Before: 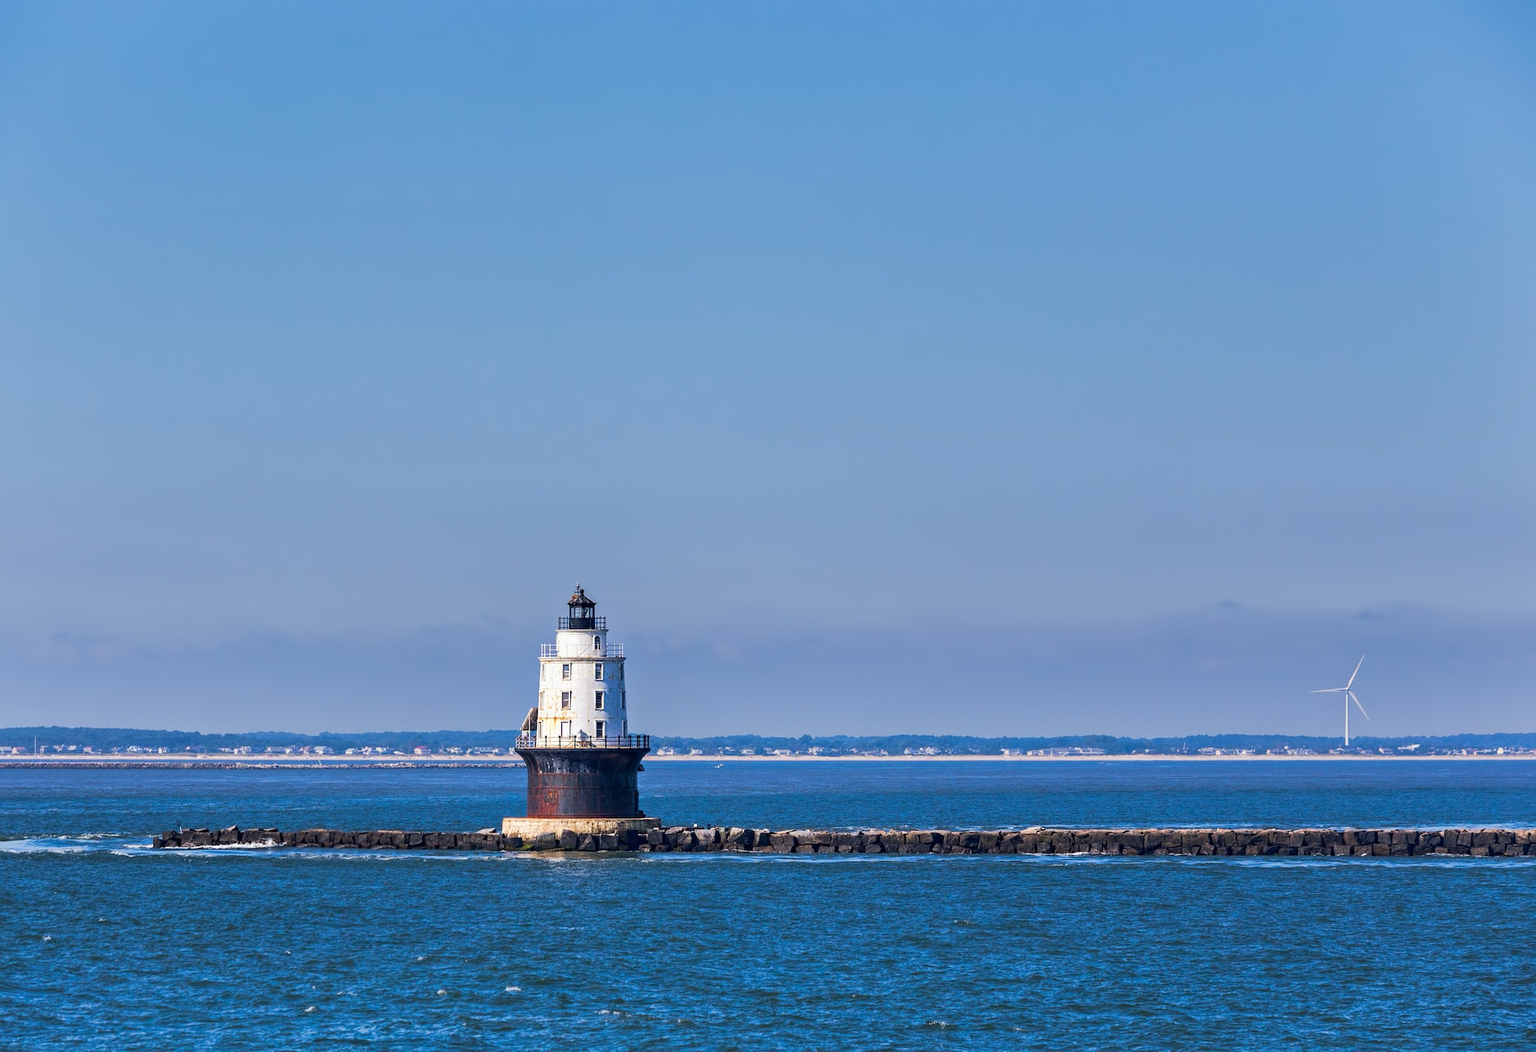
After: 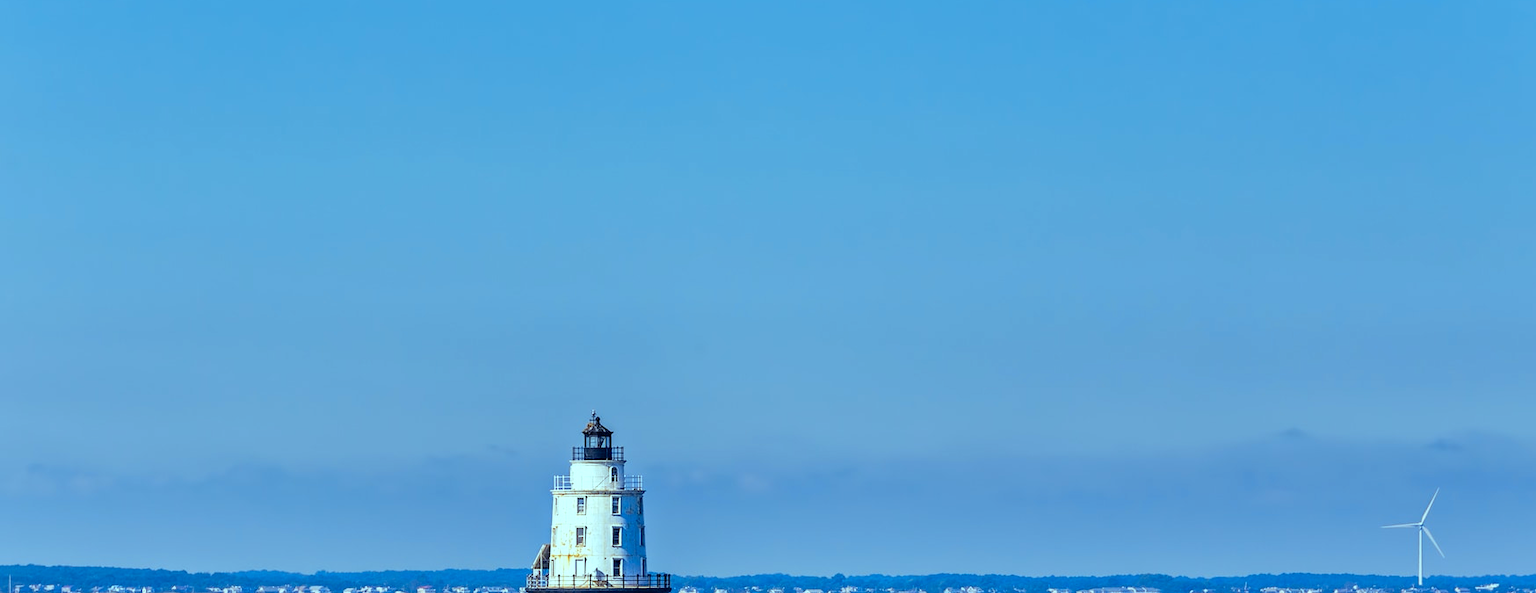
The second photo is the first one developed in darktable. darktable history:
color contrast: green-magenta contrast 0.8, blue-yellow contrast 1.1, unbound 0
crop: left 1.744%, top 19.225%, right 5.069%, bottom 28.357%
color balance rgb: shadows lift › chroma 7.23%, shadows lift › hue 246.48°, highlights gain › chroma 5.38%, highlights gain › hue 196.93°, white fulcrum 1 EV
